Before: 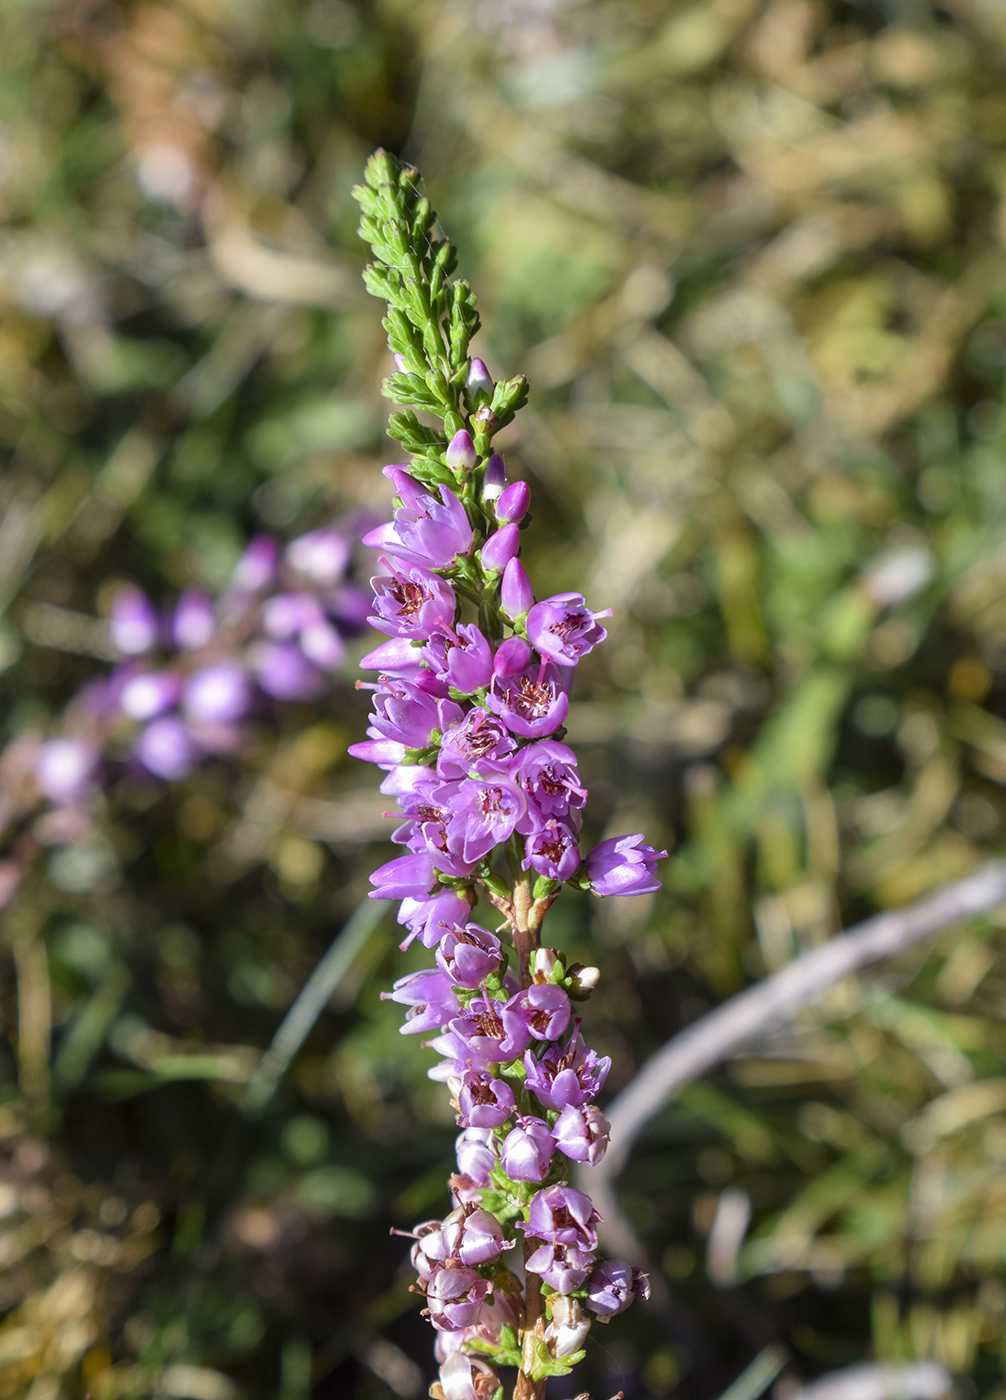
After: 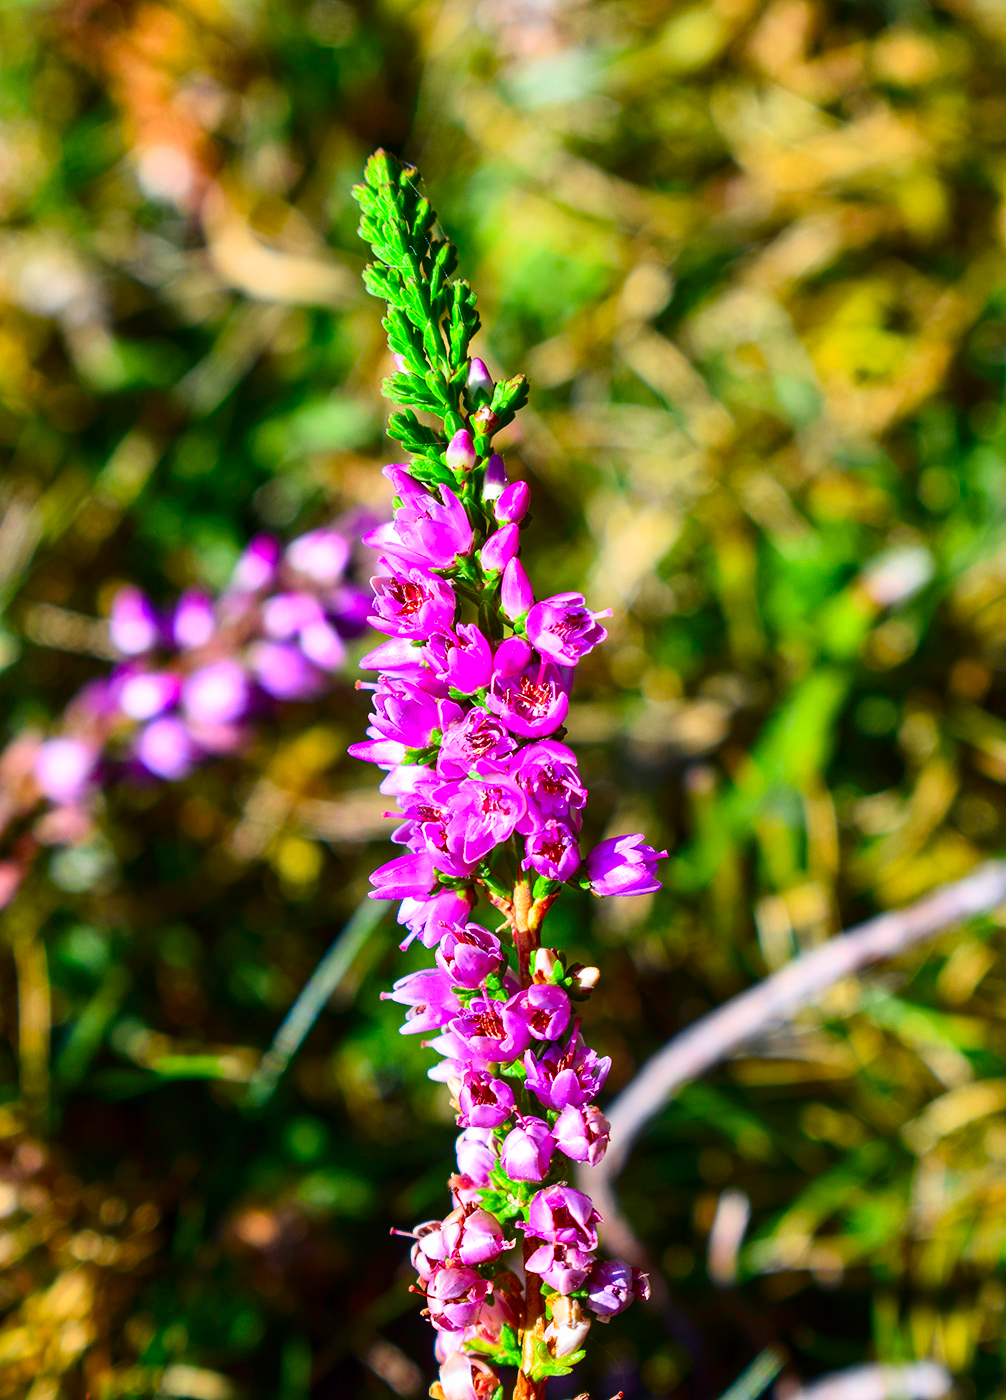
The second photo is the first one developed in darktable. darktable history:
contrast brightness saturation: contrast 0.267, brightness 0.013, saturation 0.889
color balance rgb: perceptual saturation grading › global saturation 0.368%, global vibrance 20%
